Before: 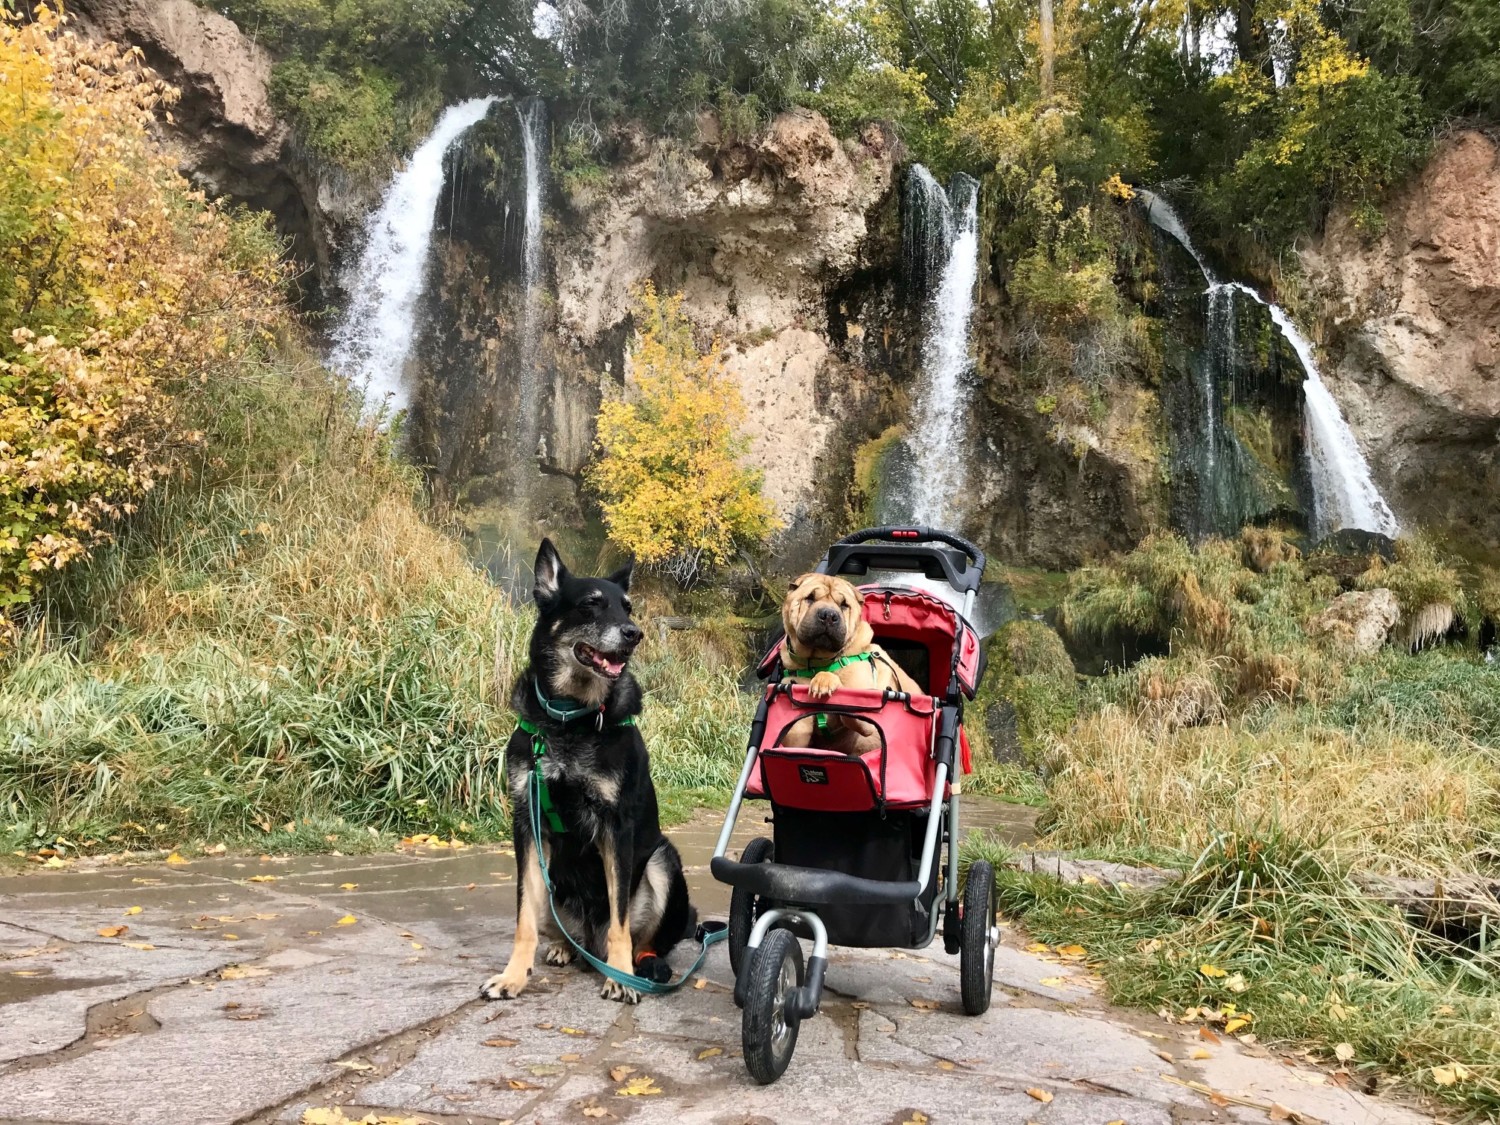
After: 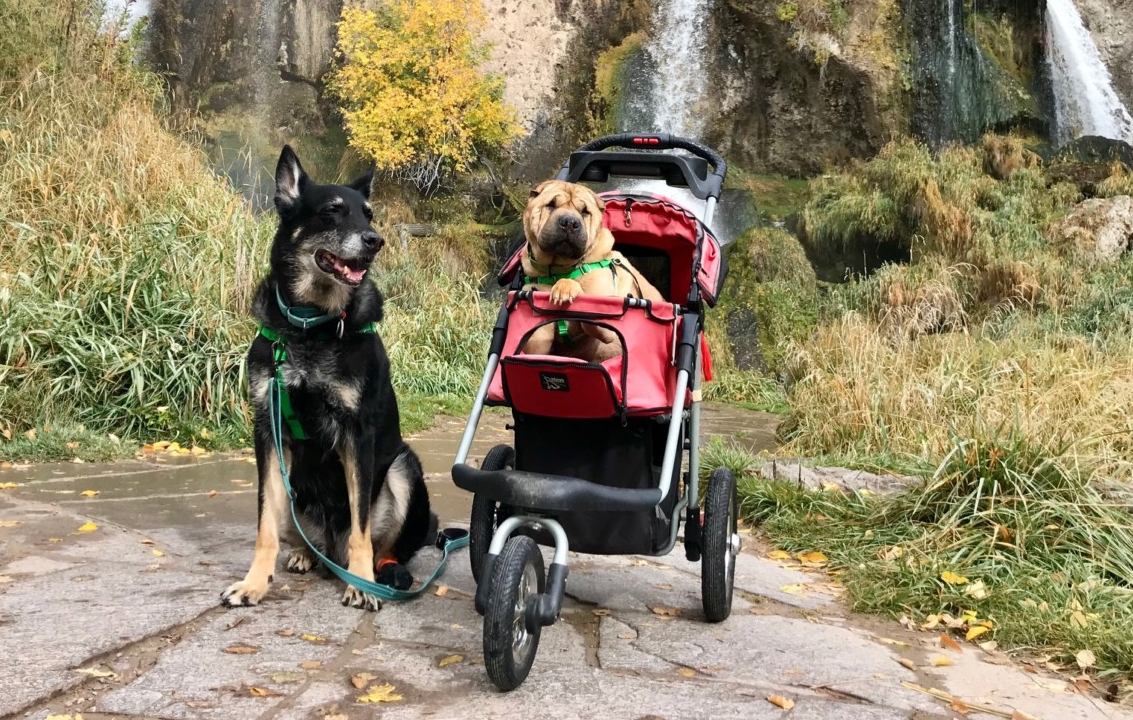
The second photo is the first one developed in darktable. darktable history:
crop and rotate: left 17.316%, top 34.946%, right 7.101%, bottom 1.029%
